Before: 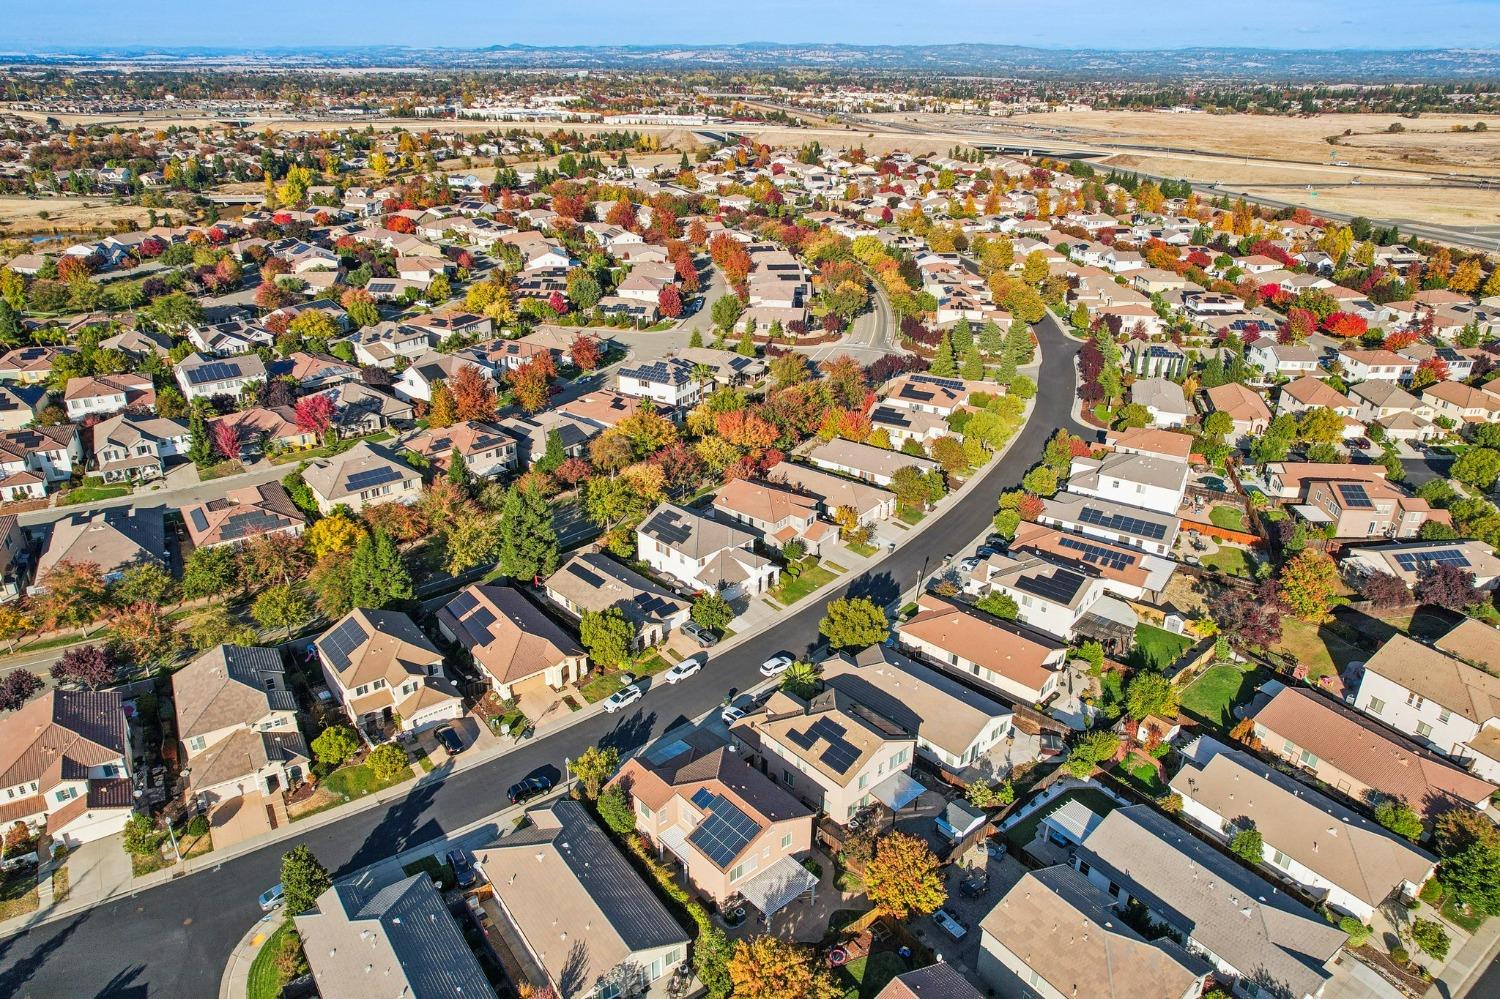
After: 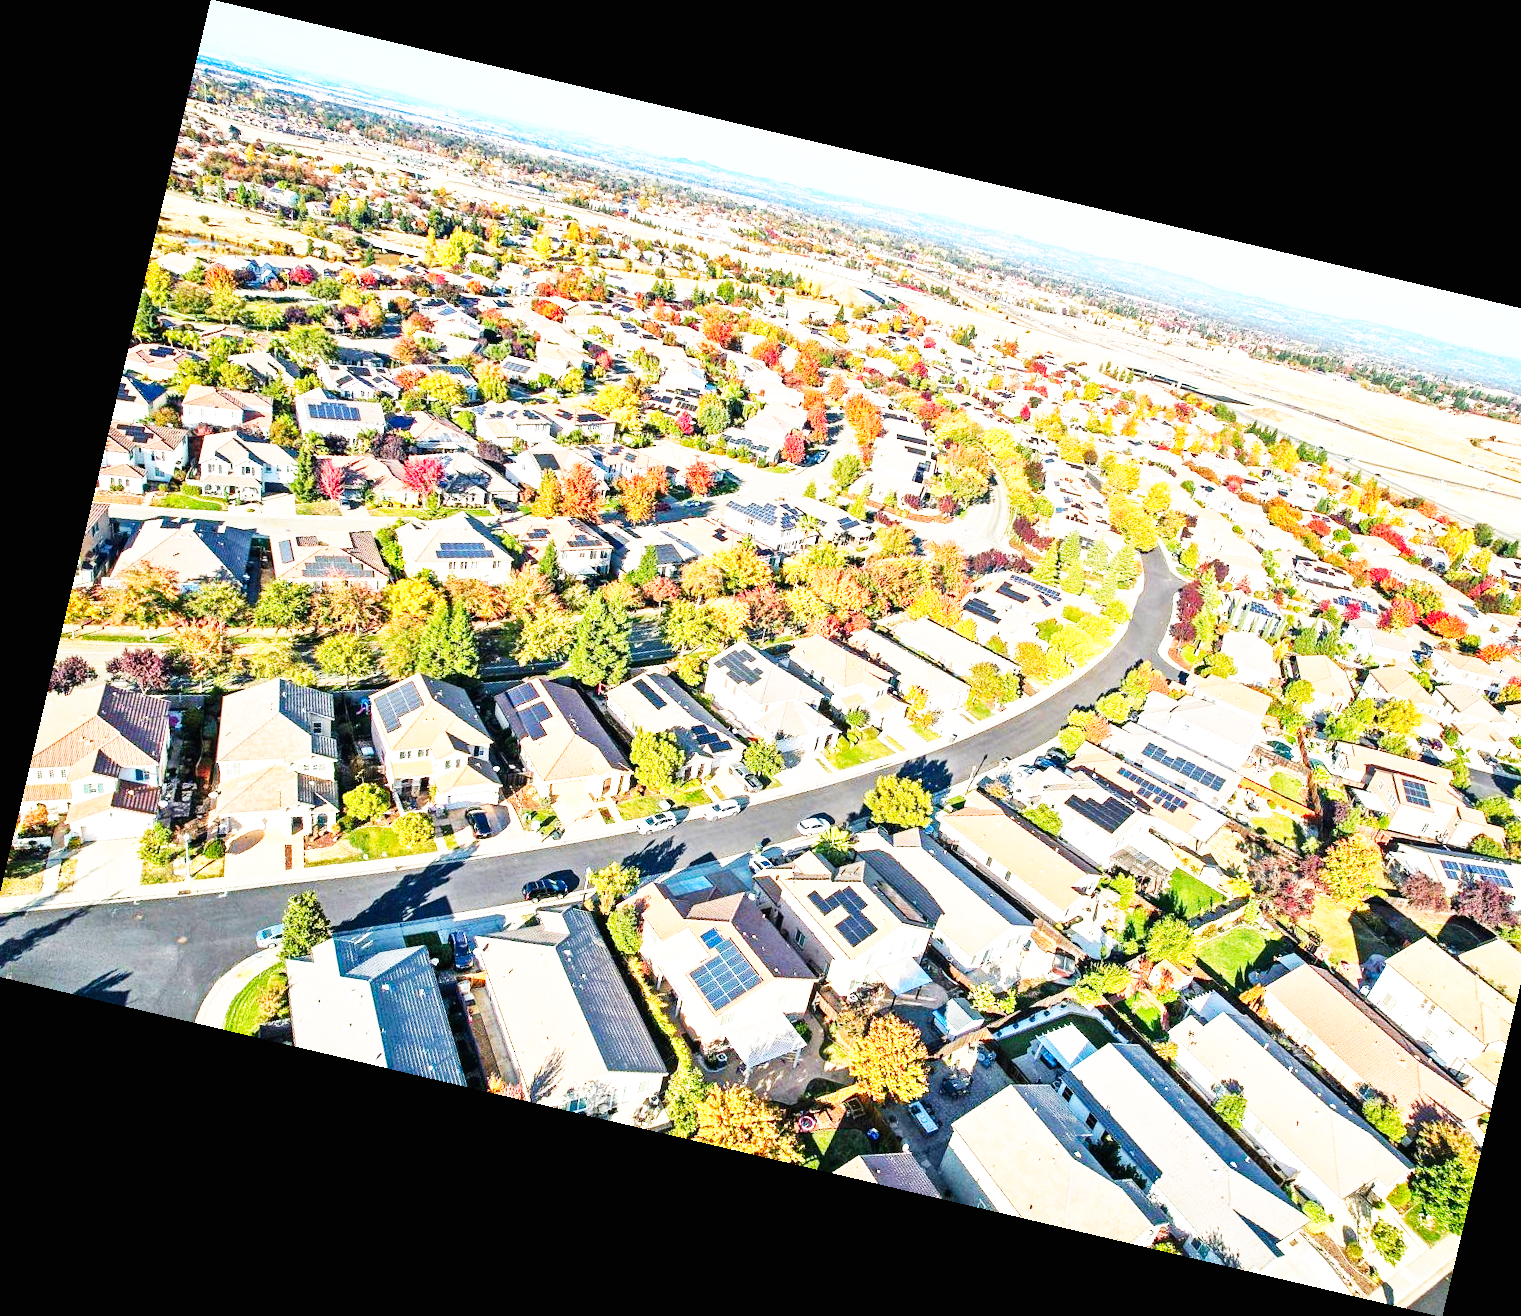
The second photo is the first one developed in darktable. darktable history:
rotate and perspective: rotation 13.27°, automatic cropping off
base curve: curves: ch0 [(0, 0) (0.007, 0.004) (0.027, 0.03) (0.046, 0.07) (0.207, 0.54) (0.442, 0.872) (0.673, 0.972) (1, 1)], preserve colors none
exposure: black level correction 0, exposure 0.7 EV, compensate exposure bias true, compensate highlight preservation false
crop and rotate: left 1.088%, right 8.807%
